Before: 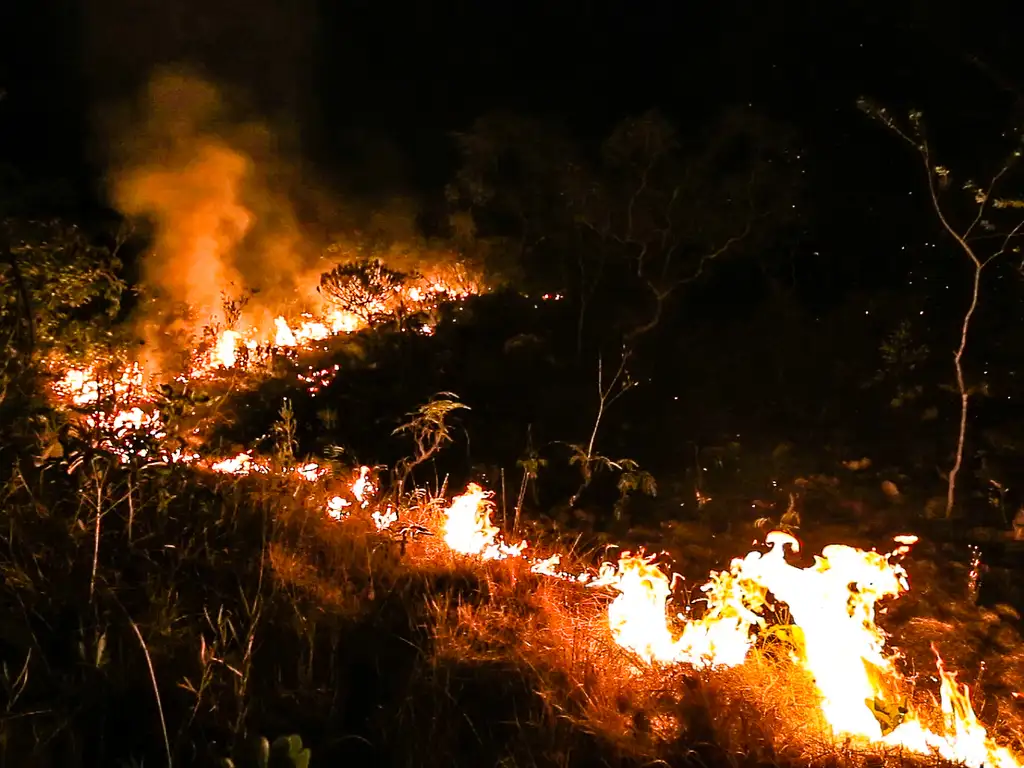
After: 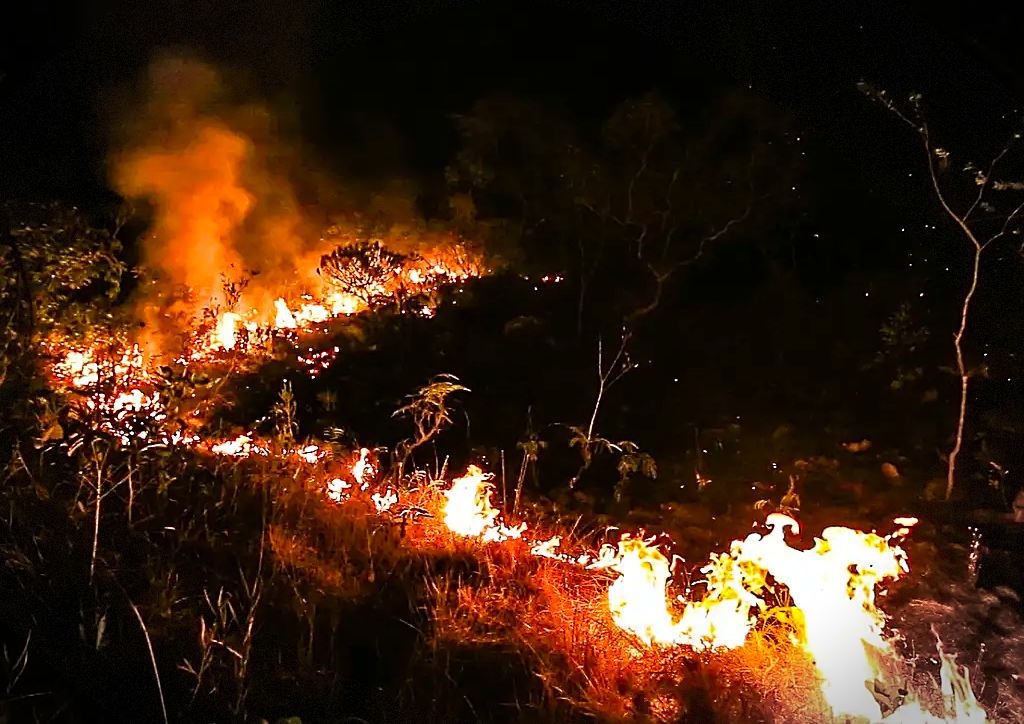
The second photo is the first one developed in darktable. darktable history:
vignetting: fall-off start 90.74%, fall-off radius 39.54%, width/height ratio 1.218, shape 1.3, dithering 8-bit output
crop and rotate: top 2.444%, bottom 3.283%
sharpen: on, module defaults
haze removal: compatibility mode true, adaptive false
contrast brightness saturation: contrast 0.043, saturation 0.162
